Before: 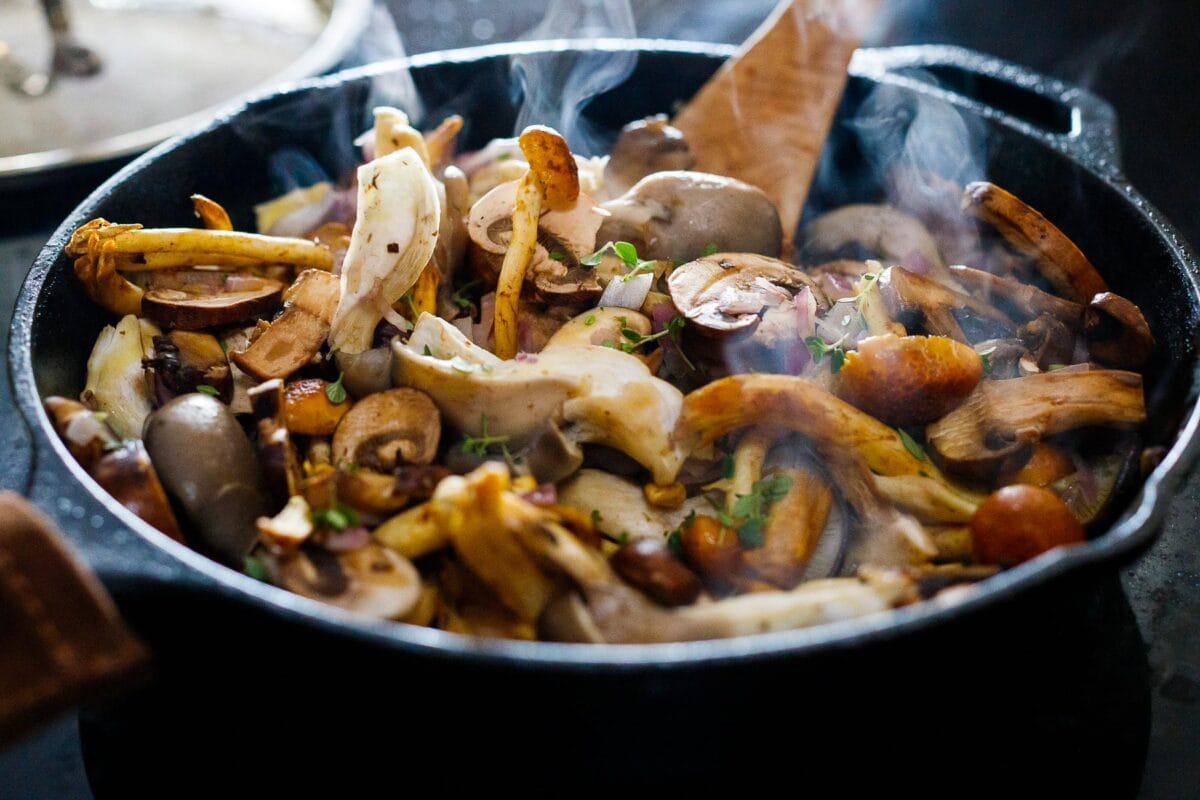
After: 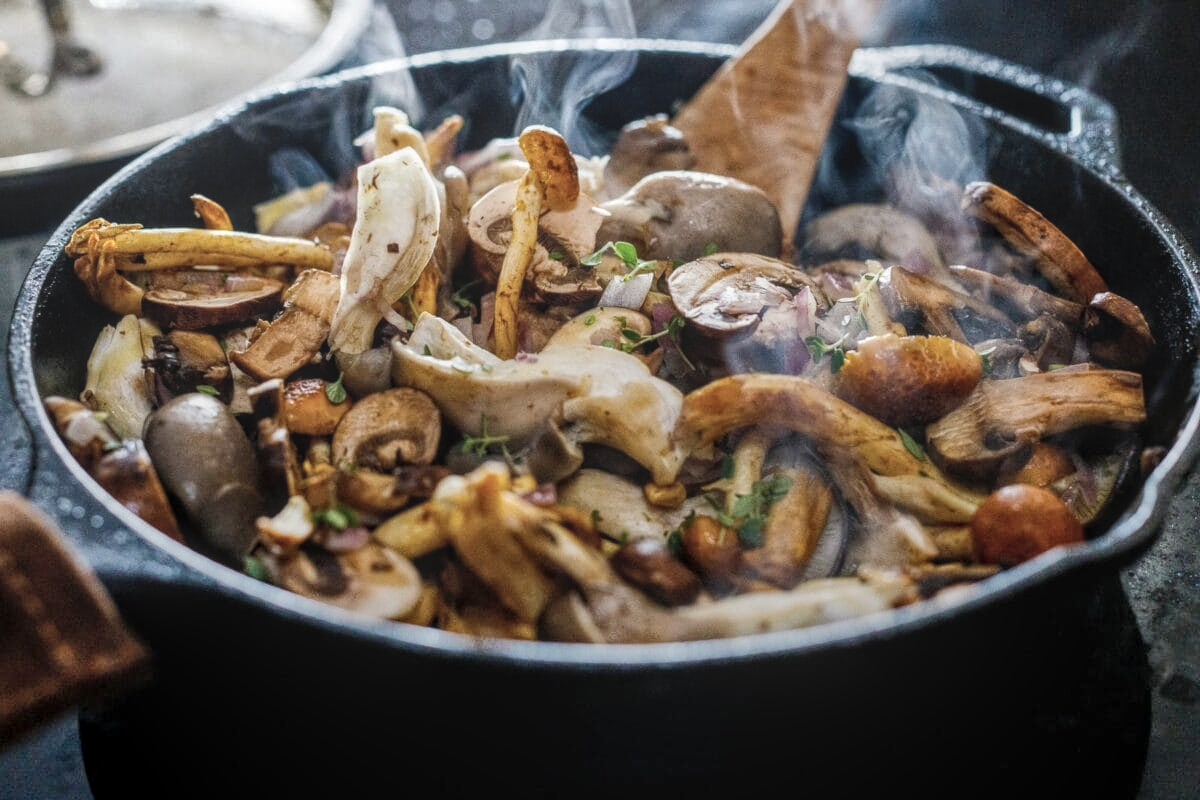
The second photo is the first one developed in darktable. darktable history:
contrast brightness saturation: contrast 0.1, saturation -0.3
shadows and highlights: soften with gaussian
local contrast: highlights 66%, shadows 33%, detail 166%, midtone range 0.2
